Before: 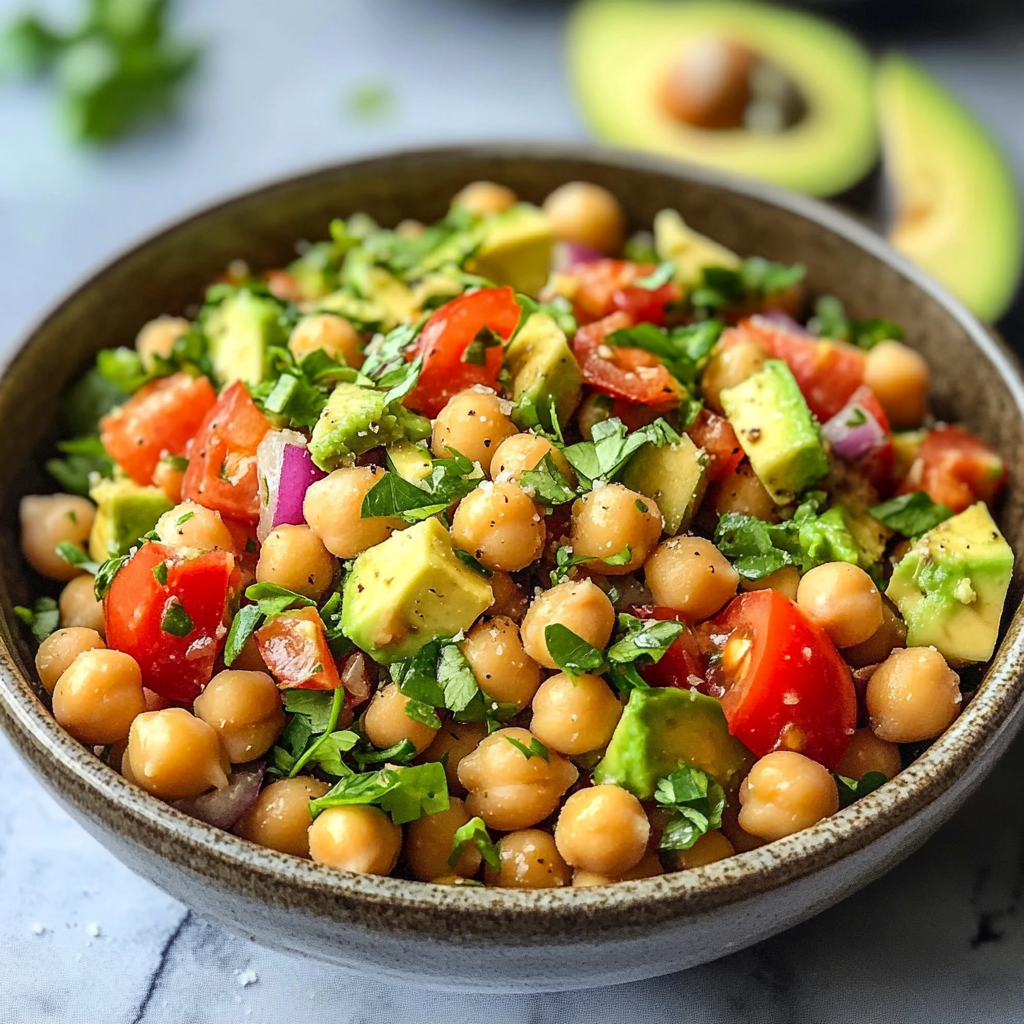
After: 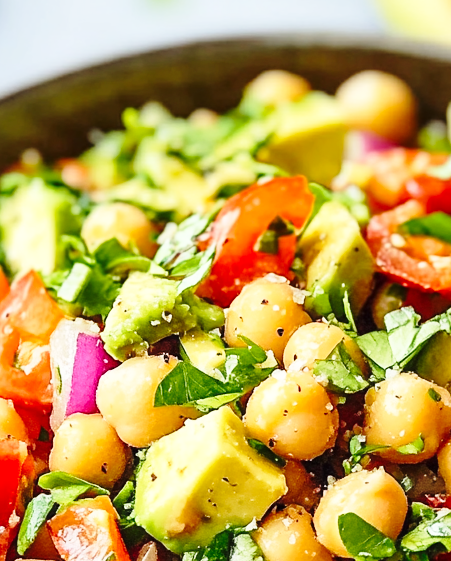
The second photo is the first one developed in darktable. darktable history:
base curve: curves: ch0 [(0, 0) (0.028, 0.03) (0.121, 0.232) (0.46, 0.748) (0.859, 0.968) (1, 1)], preserve colors none
crop: left 20.248%, top 10.86%, right 35.675%, bottom 34.321%
